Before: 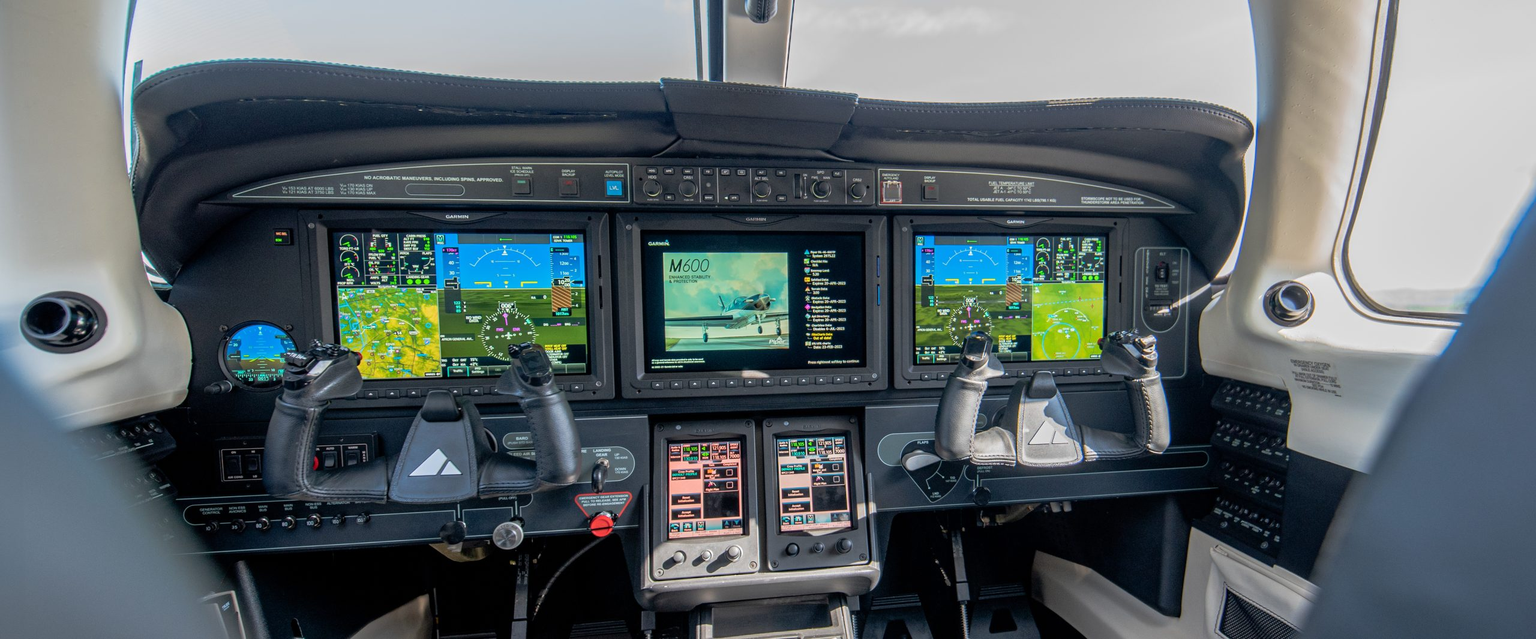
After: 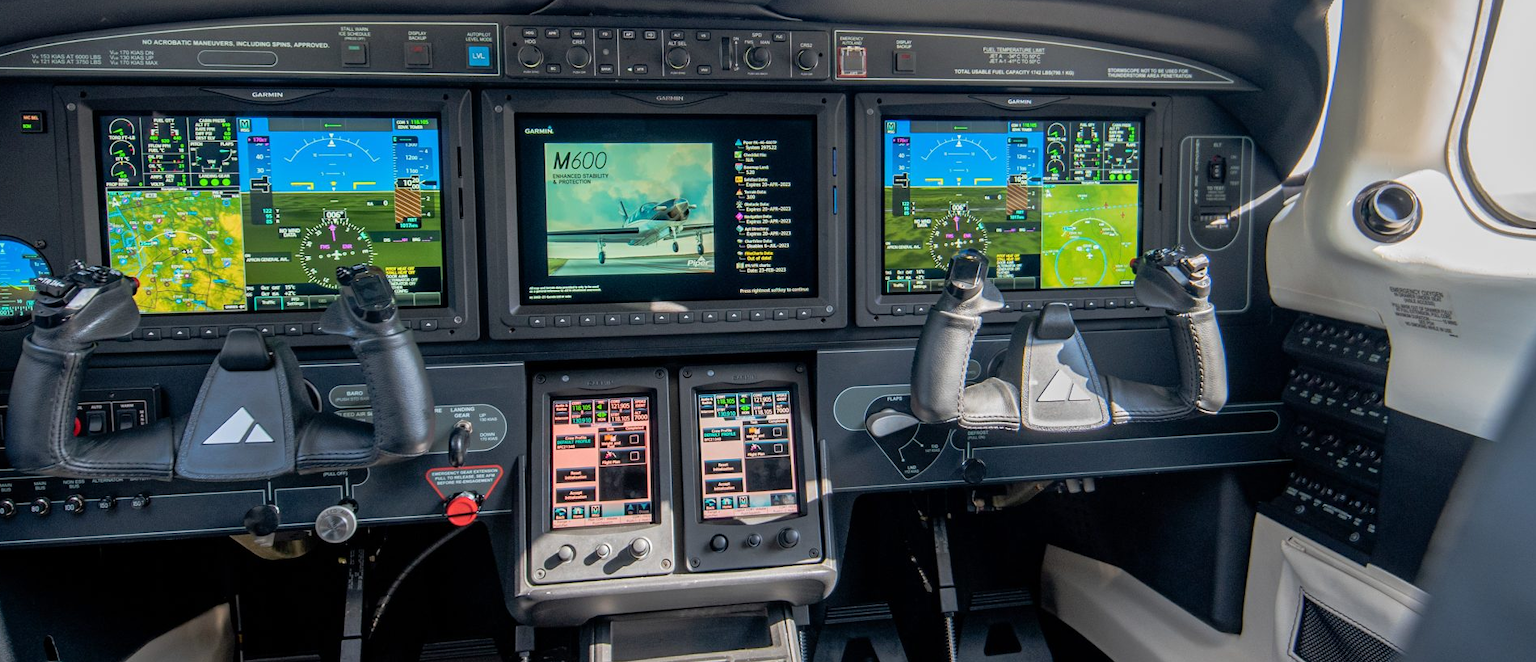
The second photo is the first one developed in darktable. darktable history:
crop: left 16.851%, top 22.984%, right 8.859%
